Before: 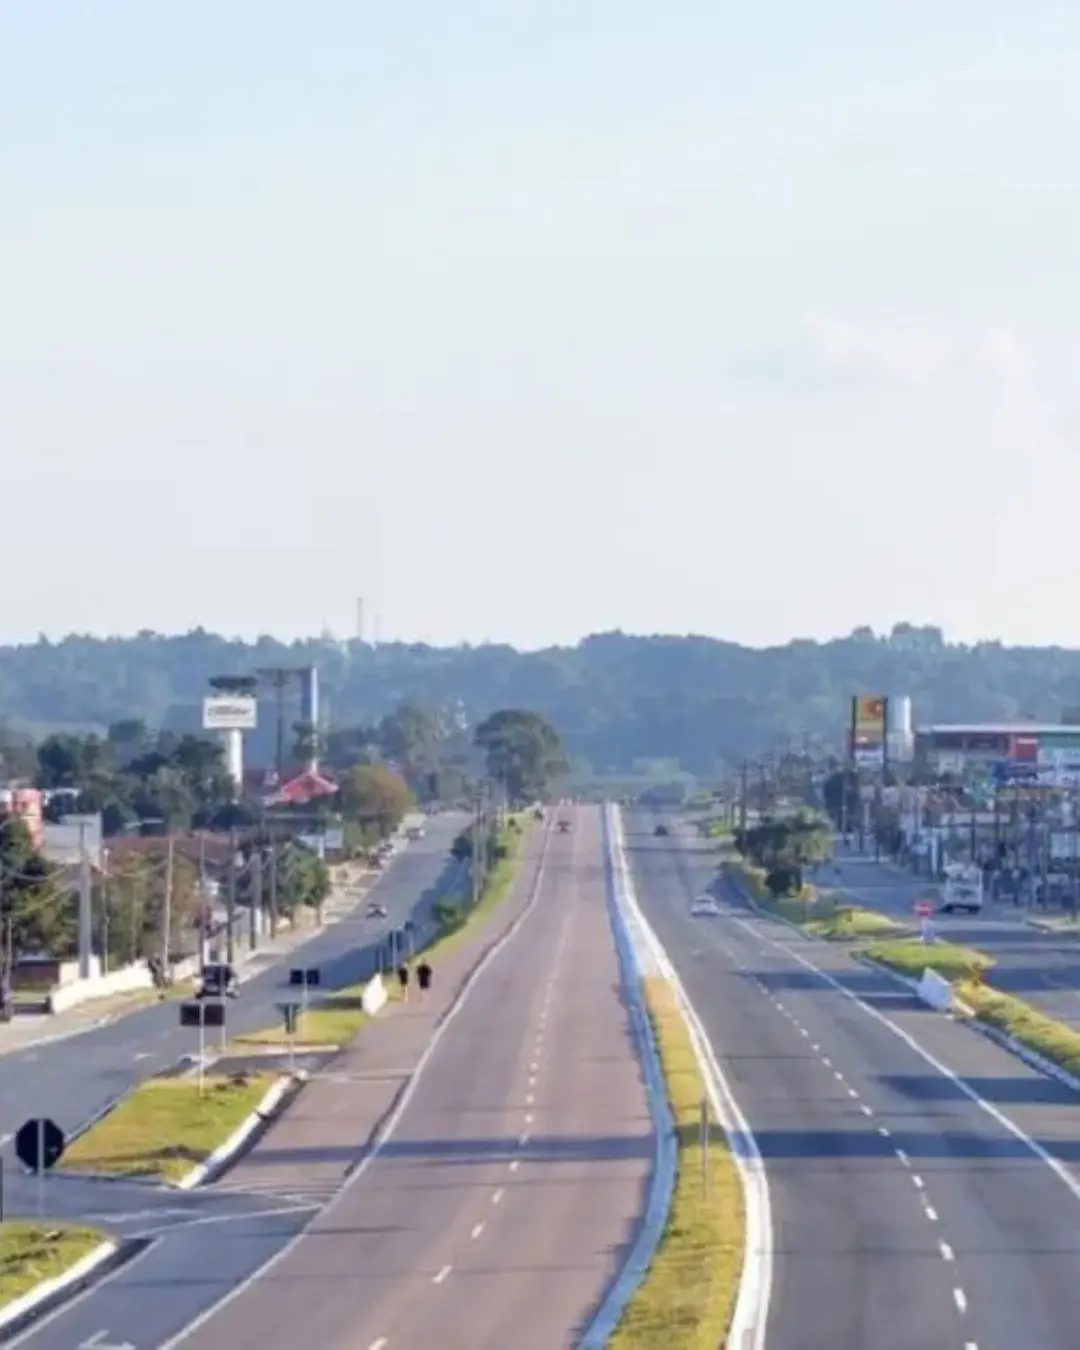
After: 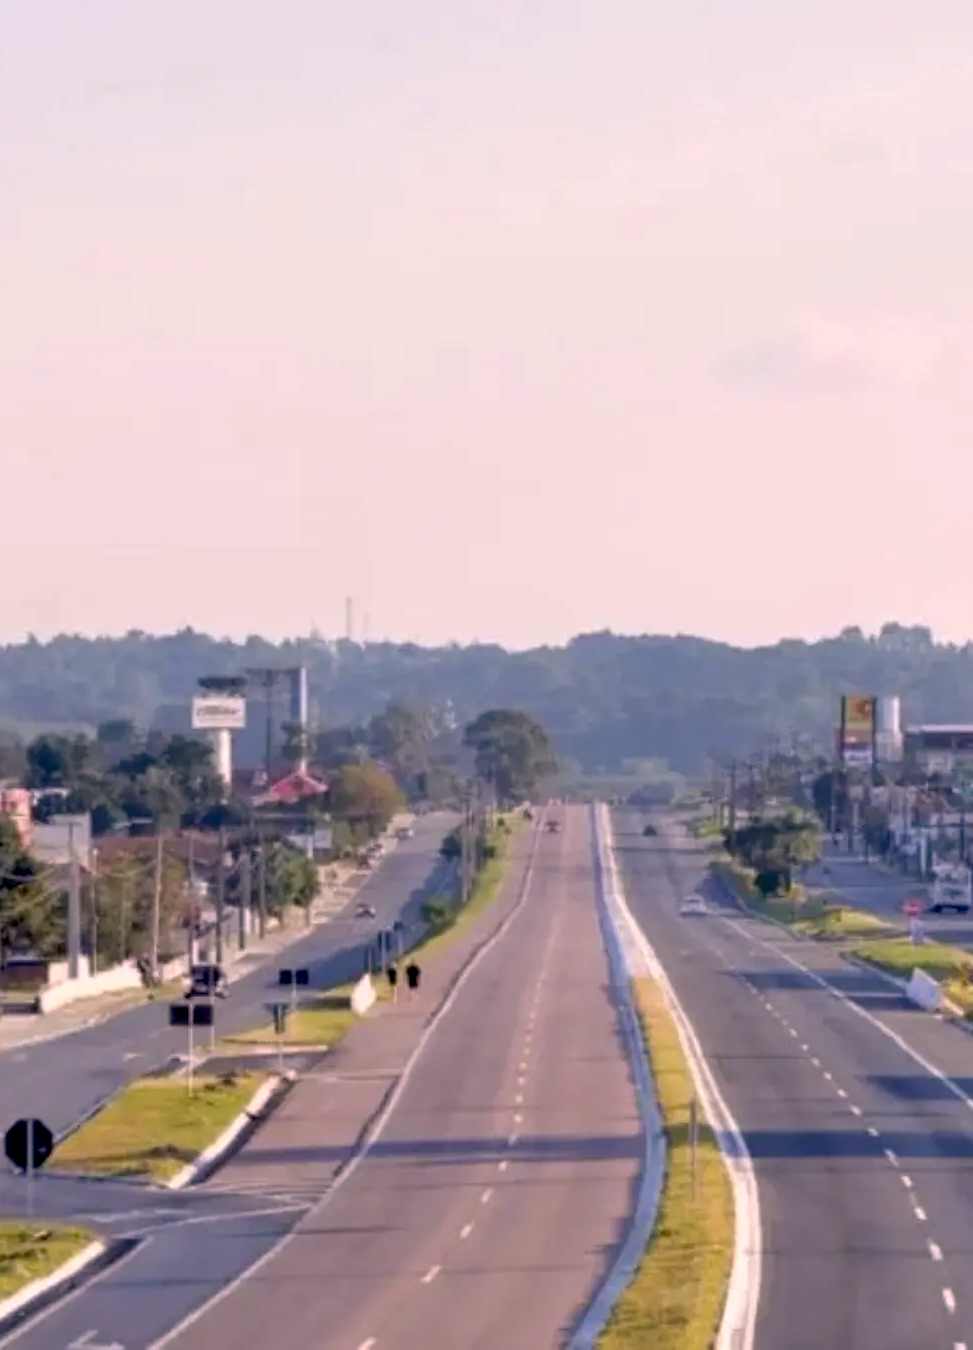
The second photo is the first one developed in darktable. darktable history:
color correction: highlights a* 12.23, highlights b* 5.41
crop and rotate: left 1.088%, right 8.807%
exposure: black level correction 0.016, exposure -0.009 EV, compensate highlight preservation false
tone curve: curves: ch0 [(0, 0) (0.915, 0.89) (1, 1)]
